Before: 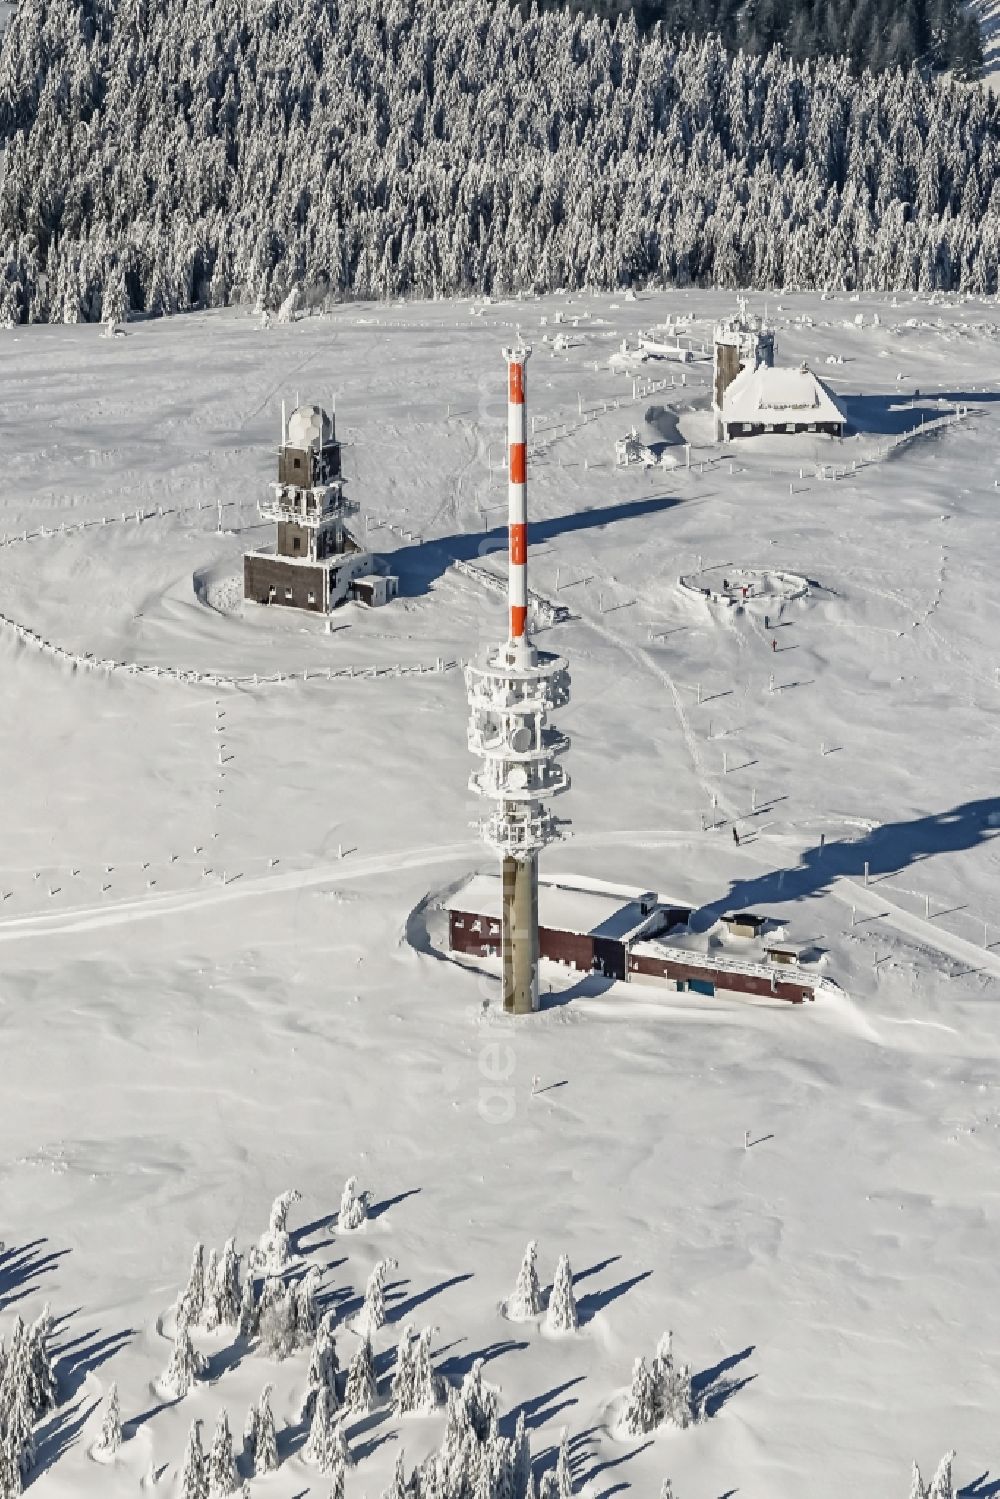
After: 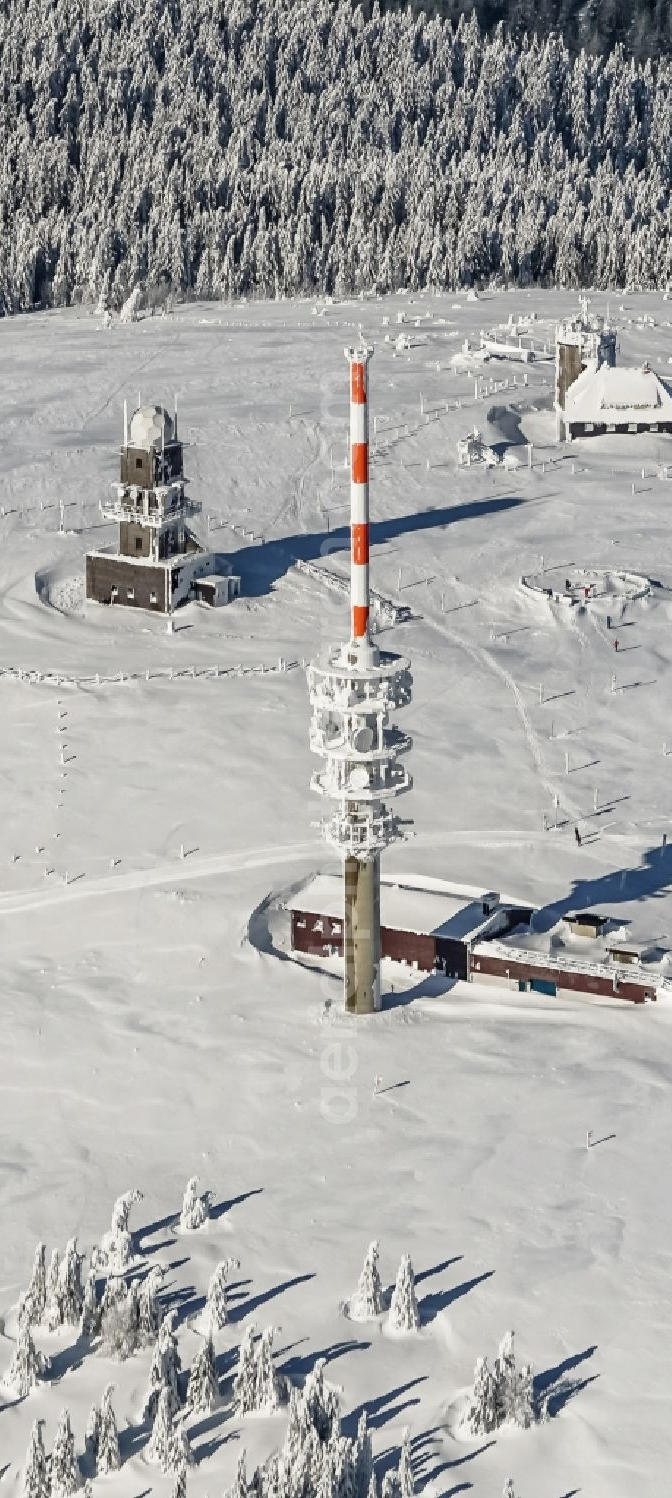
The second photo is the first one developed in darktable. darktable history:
crop and rotate: left 15.88%, right 16.861%
